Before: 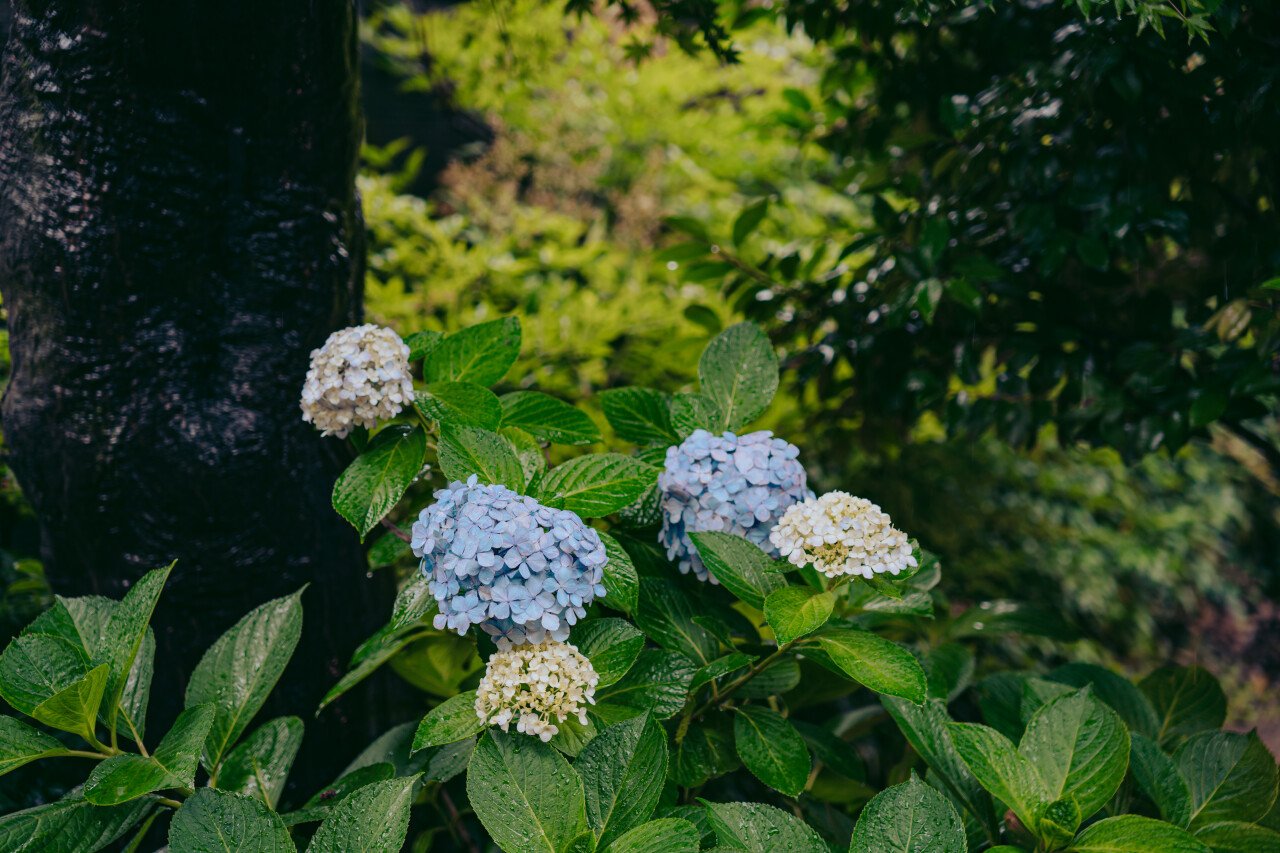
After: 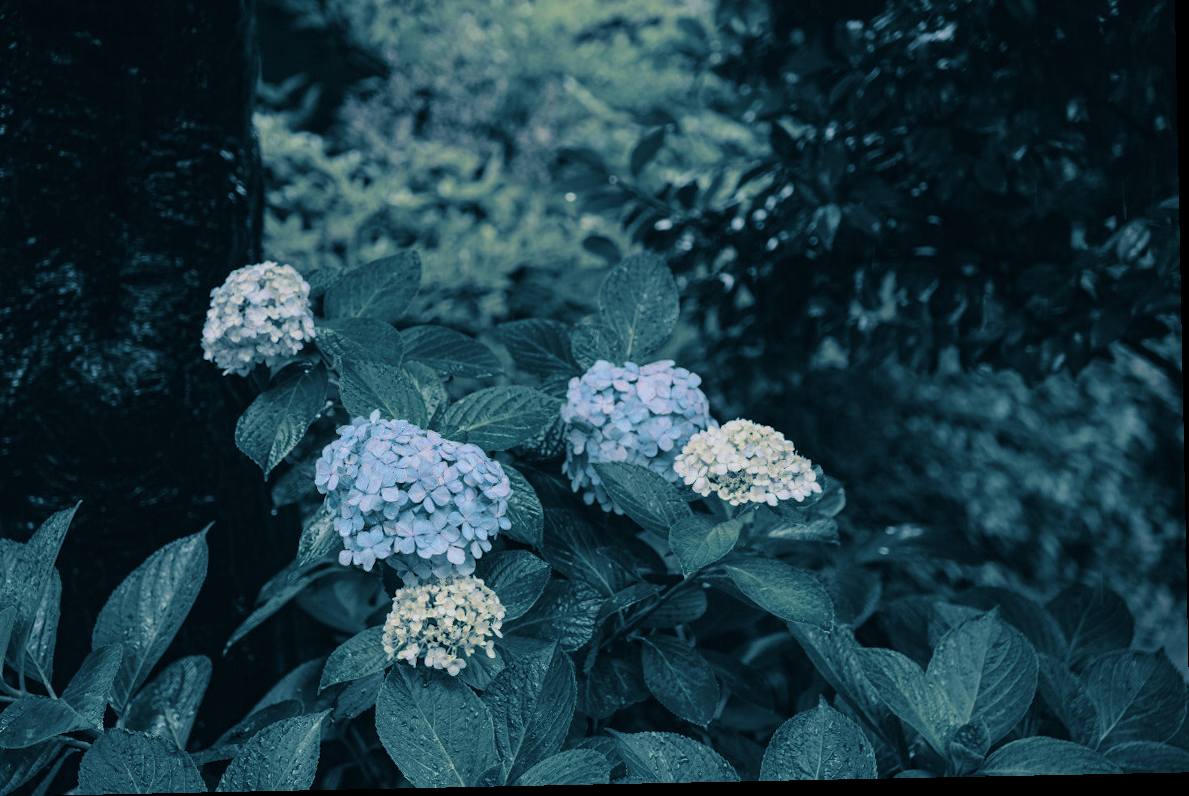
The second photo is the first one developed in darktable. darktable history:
crop and rotate: left 8.262%, top 9.226%
rotate and perspective: rotation -1.17°, automatic cropping off
split-toning: shadows › hue 212.4°, balance -70
